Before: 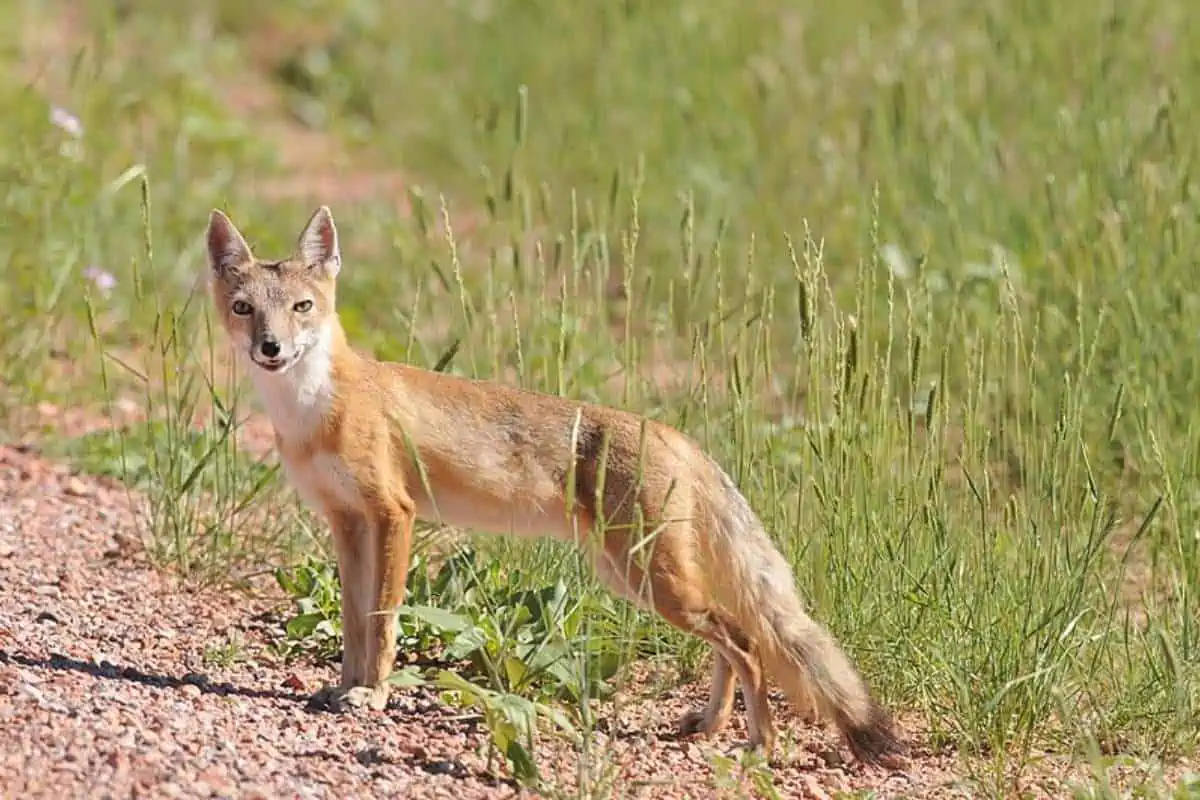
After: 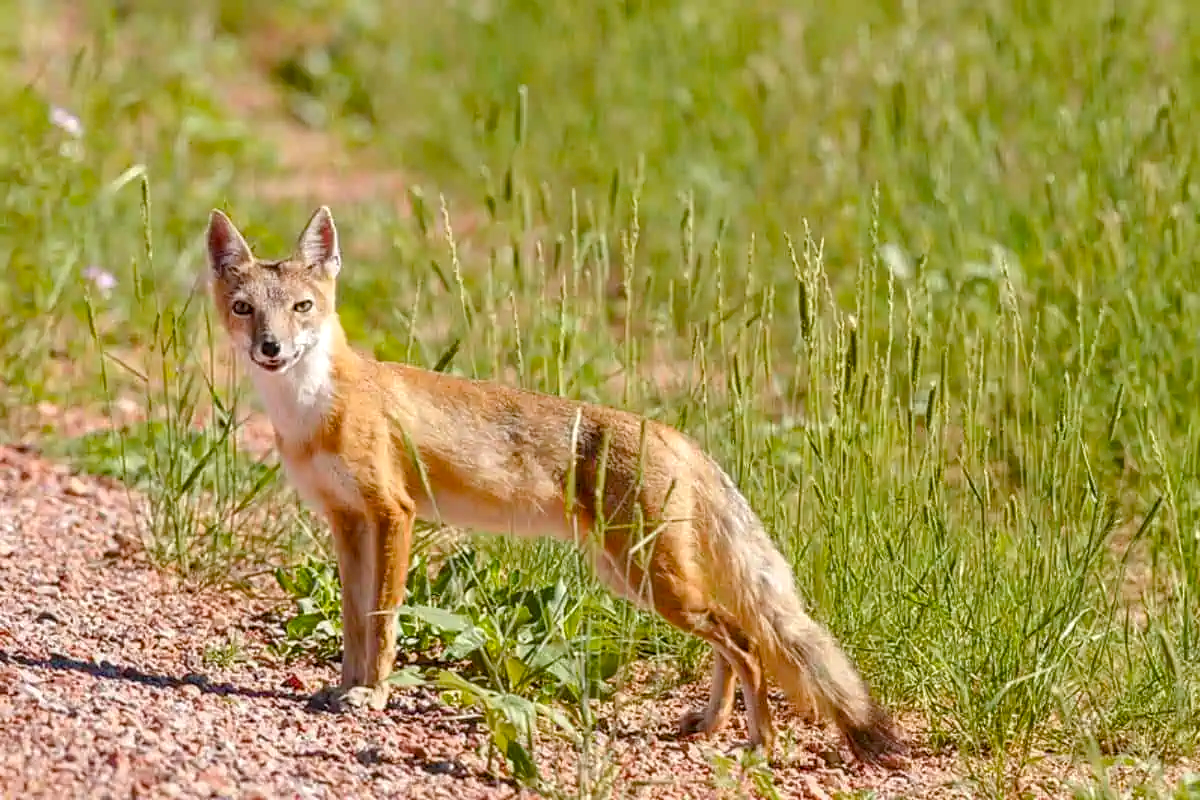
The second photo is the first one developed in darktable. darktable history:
local contrast: detail 130%
color balance rgb: perceptual saturation grading › global saturation 35%, perceptual saturation grading › highlights -25%, perceptual saturation grading › shadows 50%
